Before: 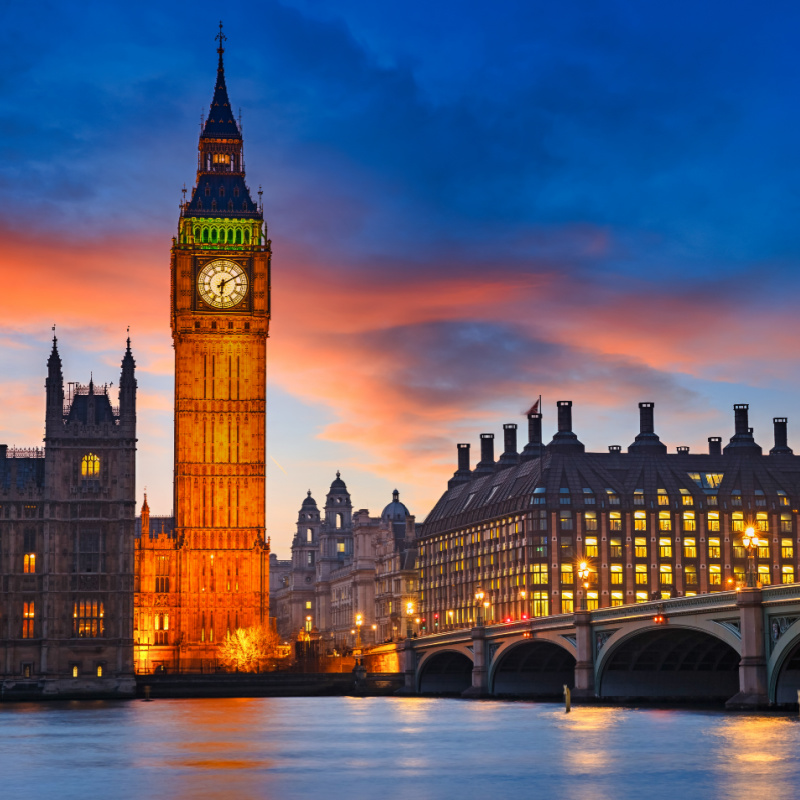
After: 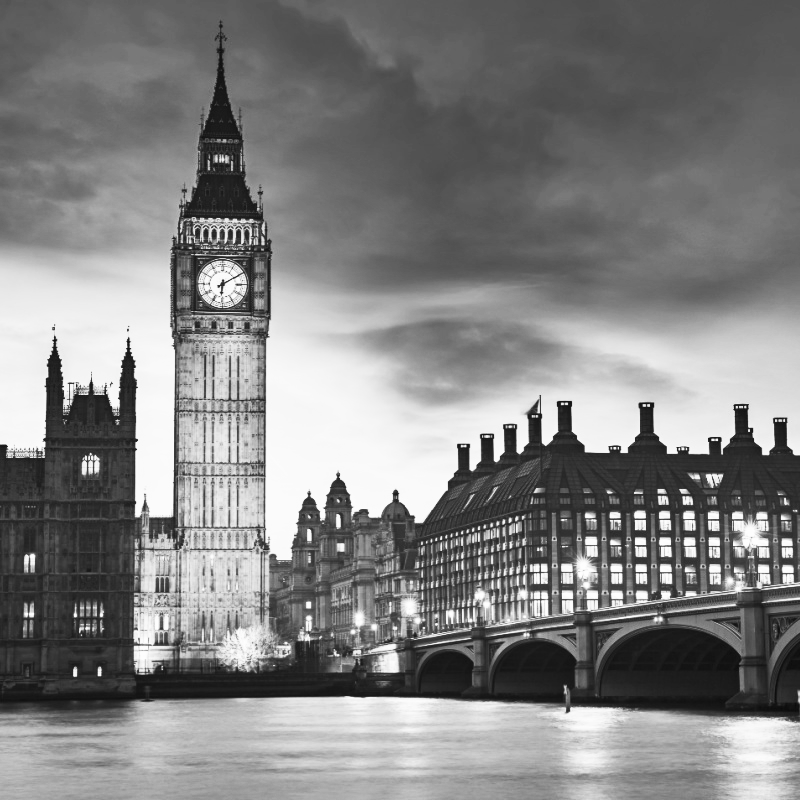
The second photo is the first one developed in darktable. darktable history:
contrast brightness saturation: contrast 0.53, brightness 0.47, saturation -1
monochrome: on, module defaults
